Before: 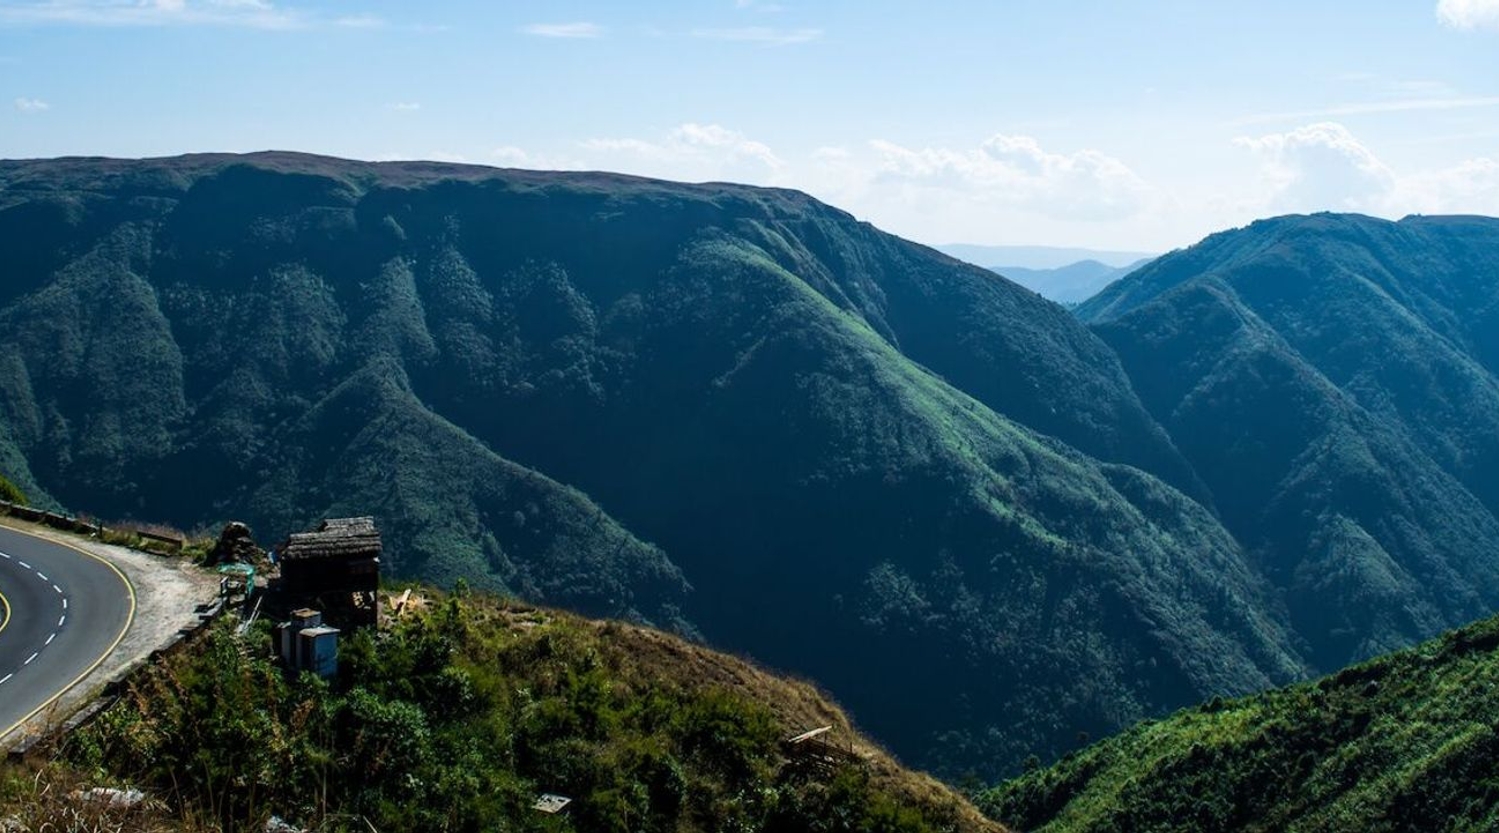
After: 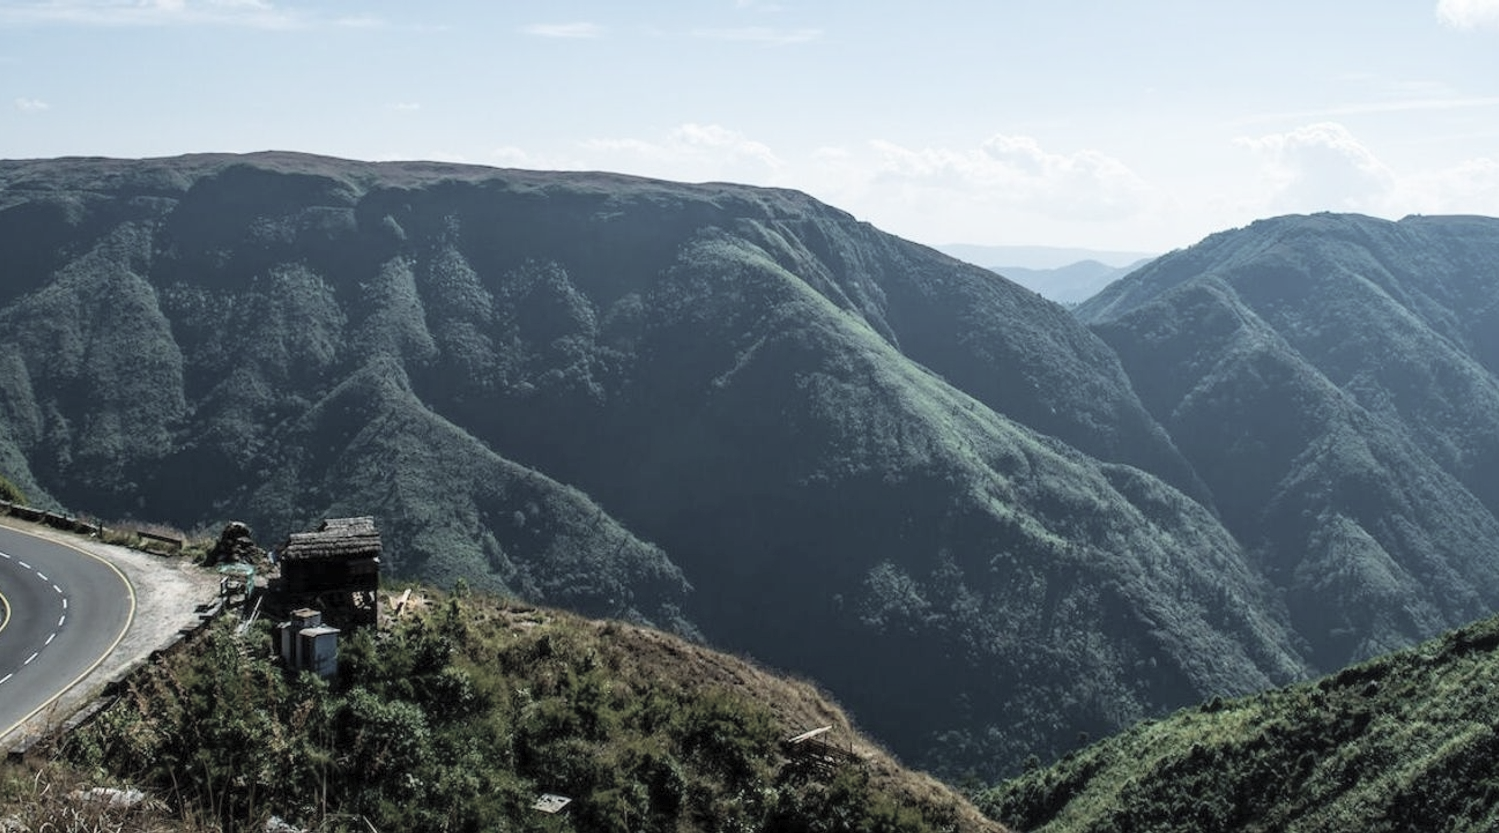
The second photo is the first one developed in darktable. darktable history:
contrast brightness saturation: brightness 0.187, saturation -0.518
